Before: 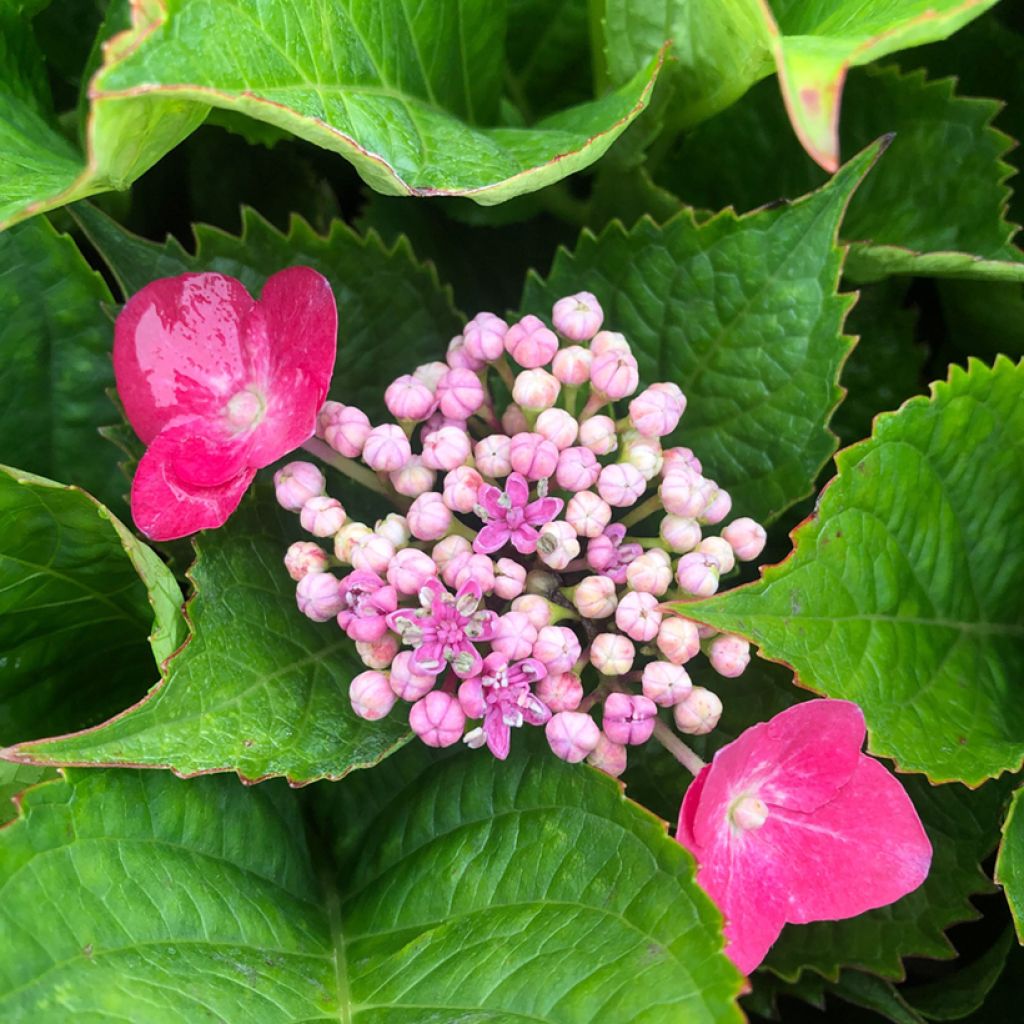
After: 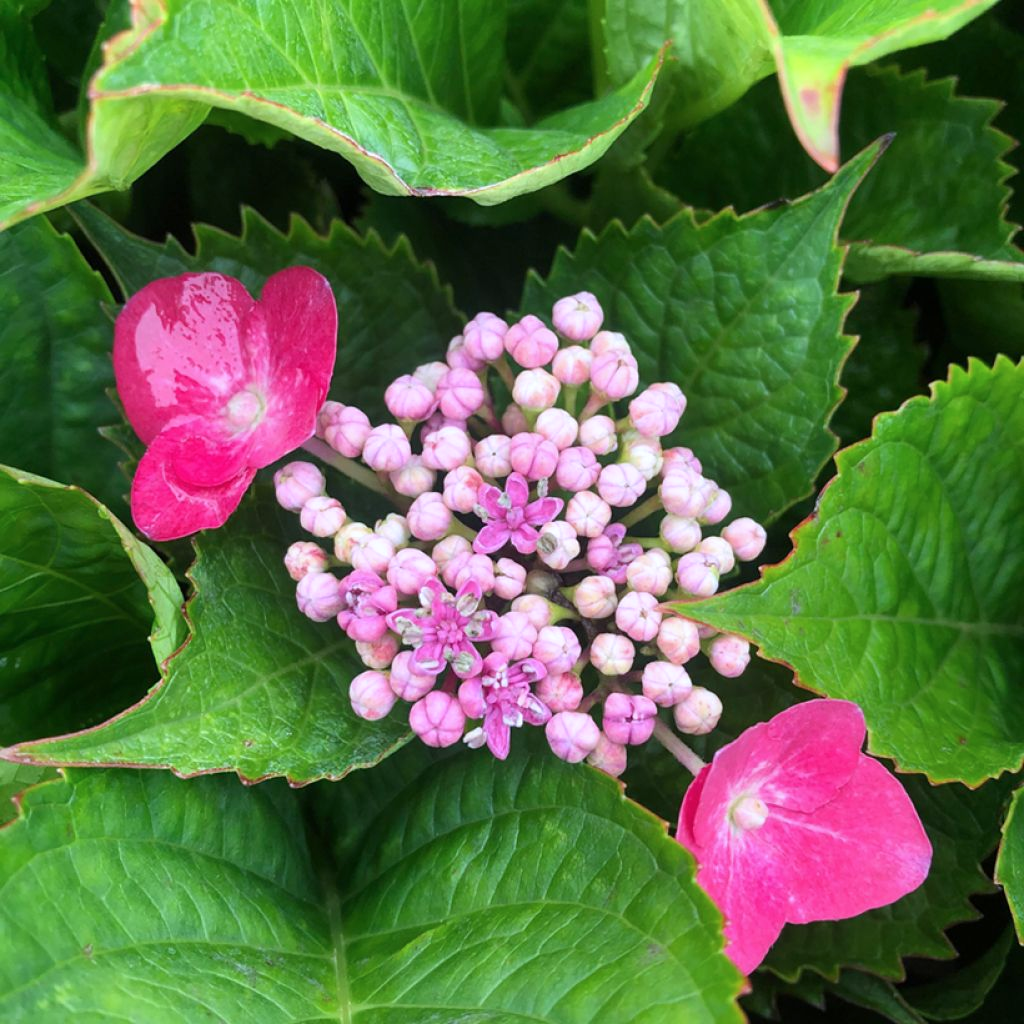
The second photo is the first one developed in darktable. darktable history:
color calibration: illuminant as shot in camera, x 0.358, y 0.373, temperature 4628.91 K
